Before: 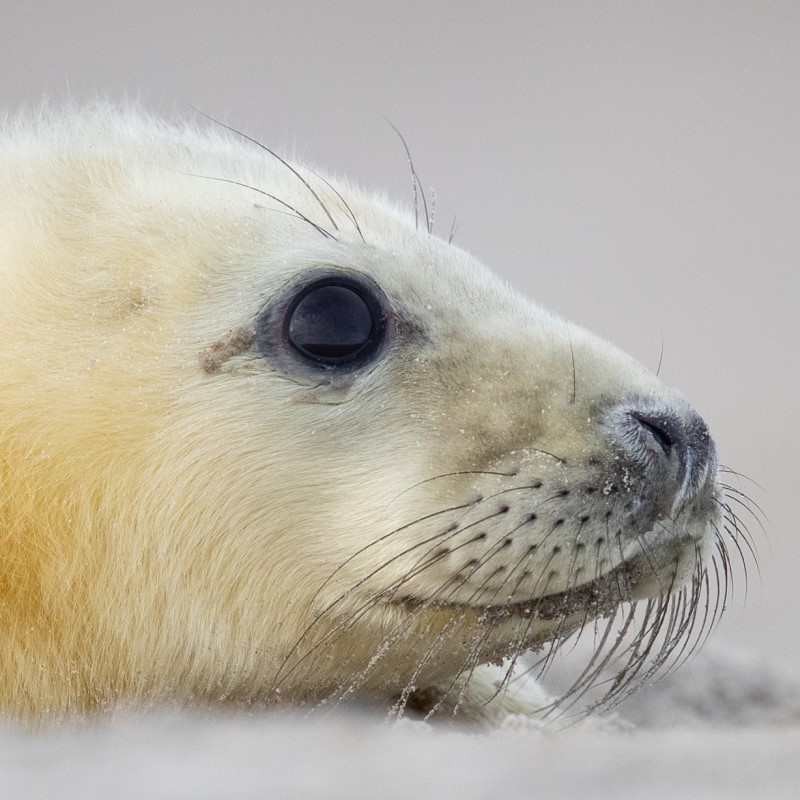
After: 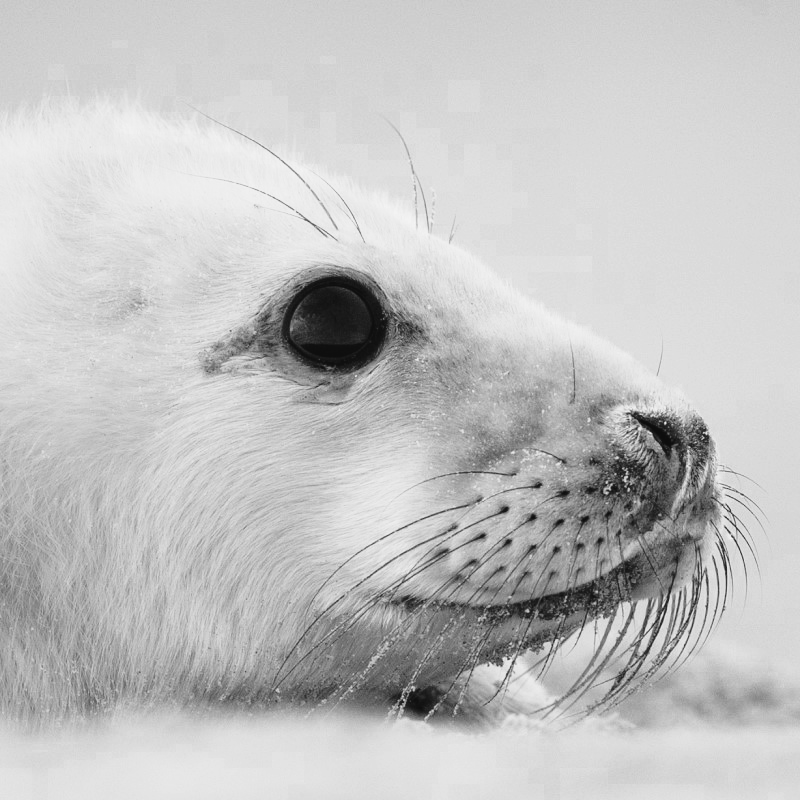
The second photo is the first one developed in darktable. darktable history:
color zones: curves: ch0 [(0, 0.613) (0.01, 0.613) (0.245, 0.448) (0.498, 0.529) (0.642, 0.665) (0.879, 0.777) (0.99, 0.613)]; ch1 [(0, 0) (0.143, 0) (0.286, 0) (0.429, 0) (0.571, 0) (0.714, 0) (0.857, 0)], mix 34.2%
tone curve: curves: ch0 [(0, 0.032) (0.078, 0.052) (0.236, 0.168) (0.43, 0.472) (0.508, 0.566) (0.66, 0.754) (0.79, 0.883) (0.994, 0.974)]; ch1 [(0, 0) (0.161, 0.092) (0.35, 0.33) (0.379, 0.401) (0.456, 0.456) (0.508, 0.501) (0.547, 0.531) (0.573, 0.563) (0.625, 0.602) (0.718, 0.734) (1, 1)]; ch2 [(0, 0) (0.369, 0.427) (0.44, 0.434) (0.502, 0.501) (0.54, 0.537) (0.586, 0.59) (0.621, 0.604) (1, 1)], preserve colors none
contrast brightness saturation: contrast -0.016, brightness -0.011, saturation 0.035
